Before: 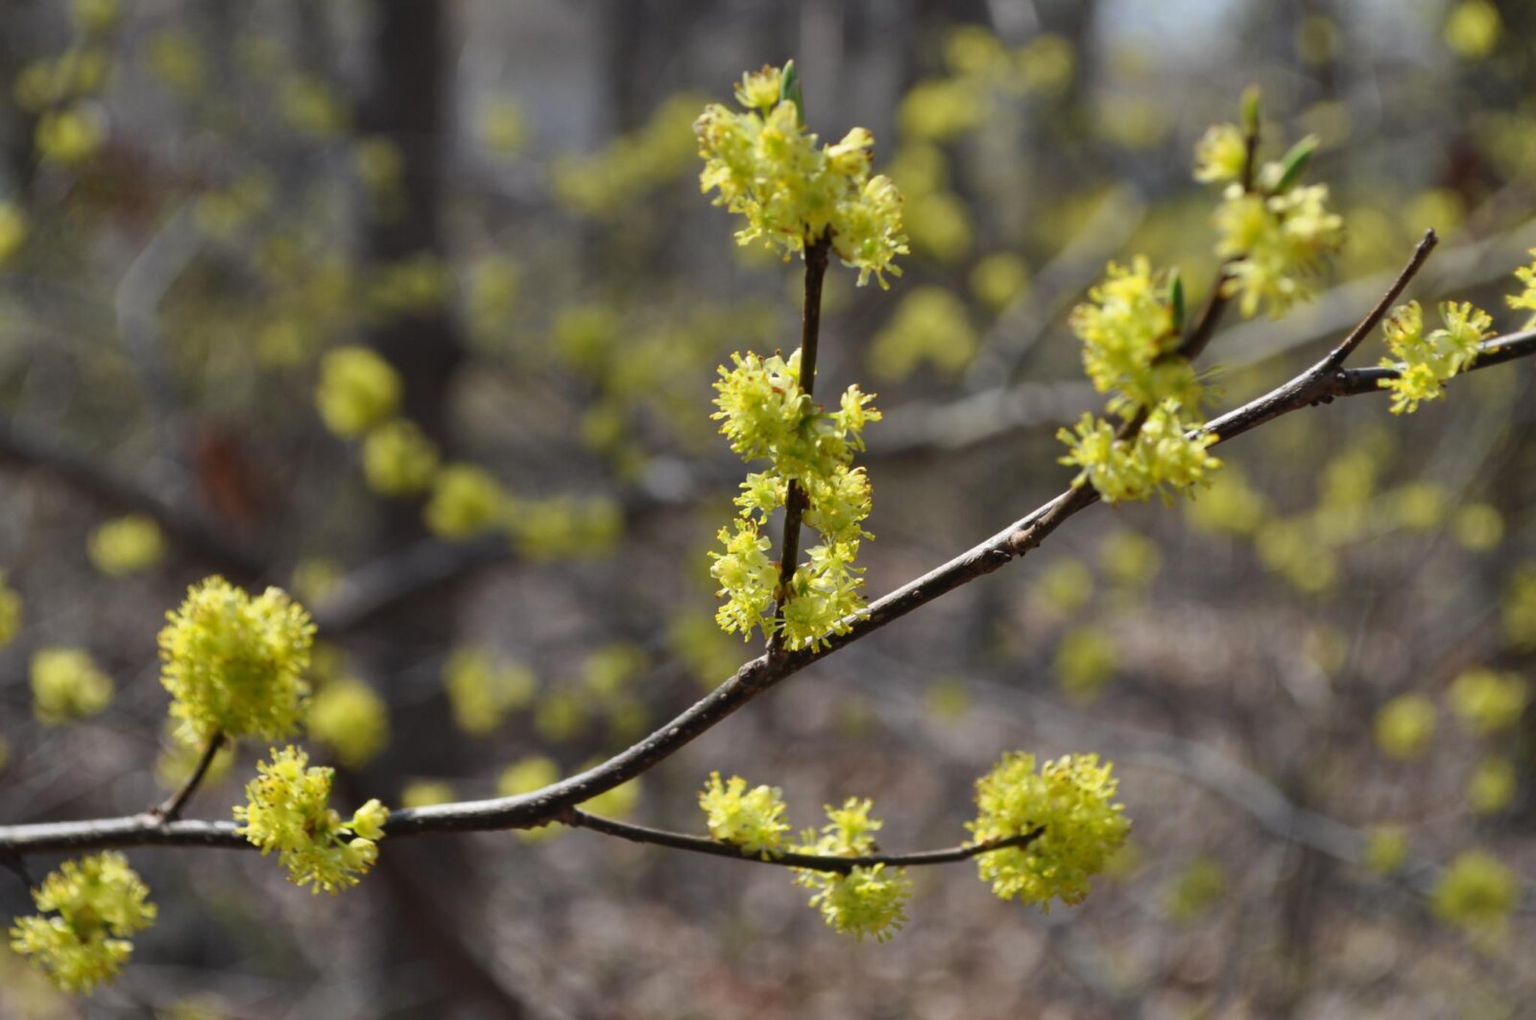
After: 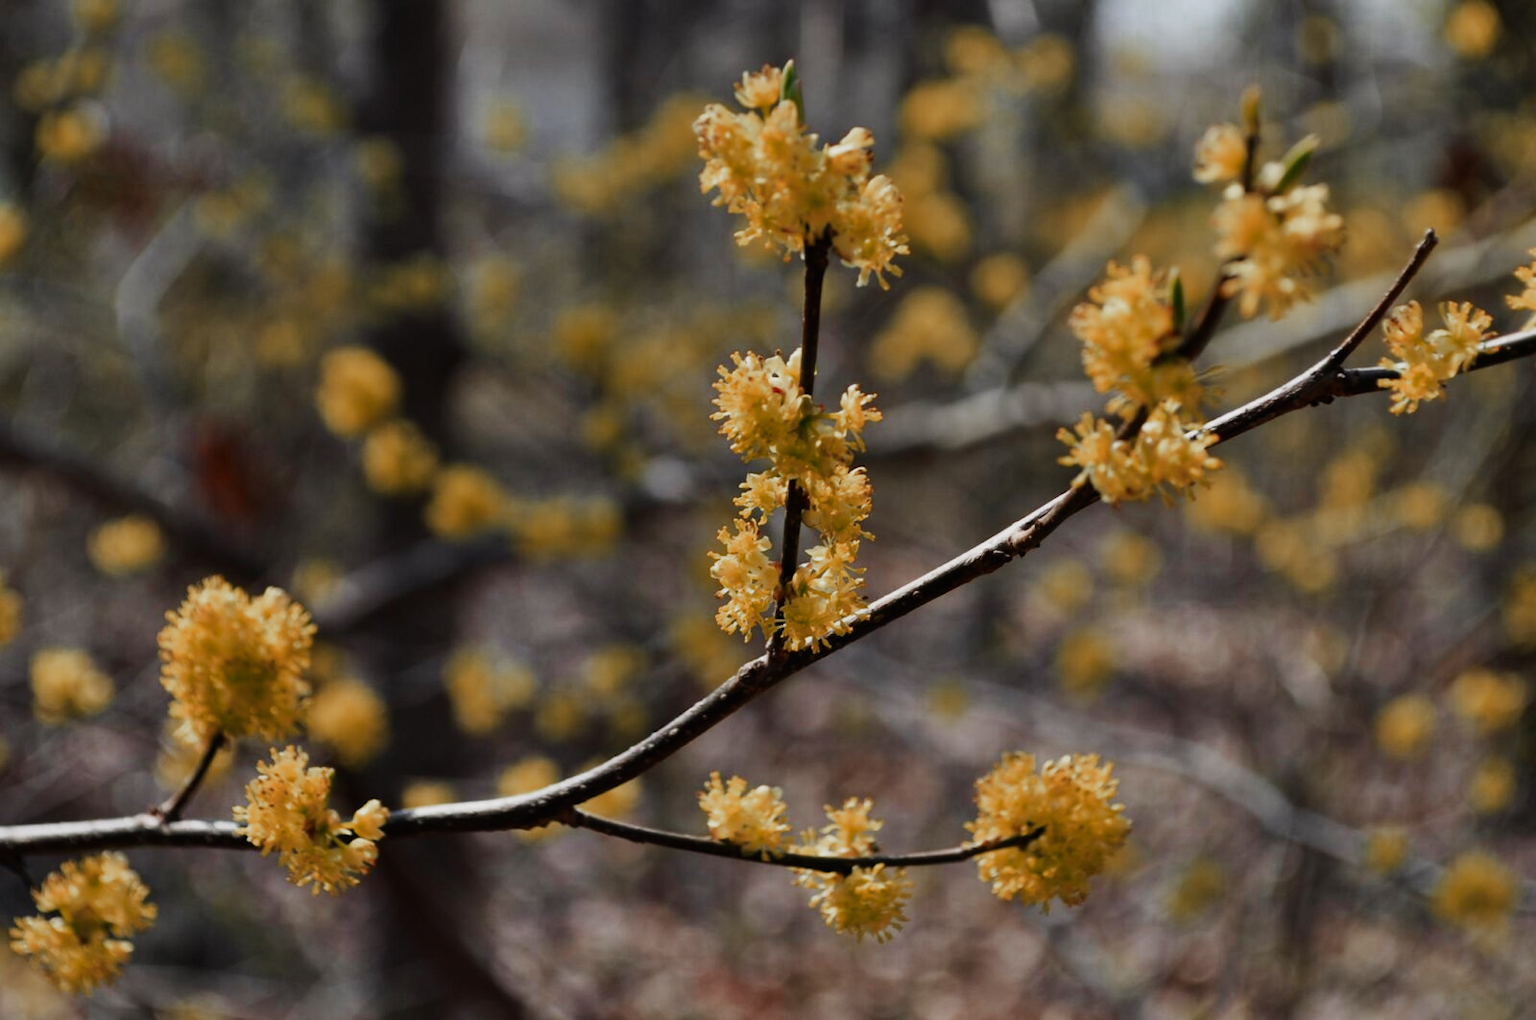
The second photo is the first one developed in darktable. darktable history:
color zones: curves: ch0 [(0, 0.299) (0.25, 0.383) (0.456, 0.352) (0.736, 0.571)]; ch1 [(0, 0.63) (0.151, 0.568) (0.254, 0.416) (0.47, 0.558) (0.732, 0.37) (0.909, 0.492)]; ch2 [(0.004, 0.604) (0.158, 0.443) (0.257, 0.403) (0.761, 0.468)]
sigmoid: contrast 1.7, skew 0.1, preserve hue 0%, red attenuation 0.1, red rotation 0.035, green attenuation 0.1, green rotation -0.017, blue attenuation 0.15, blue rotation -0.052, base primaries Rec2020
